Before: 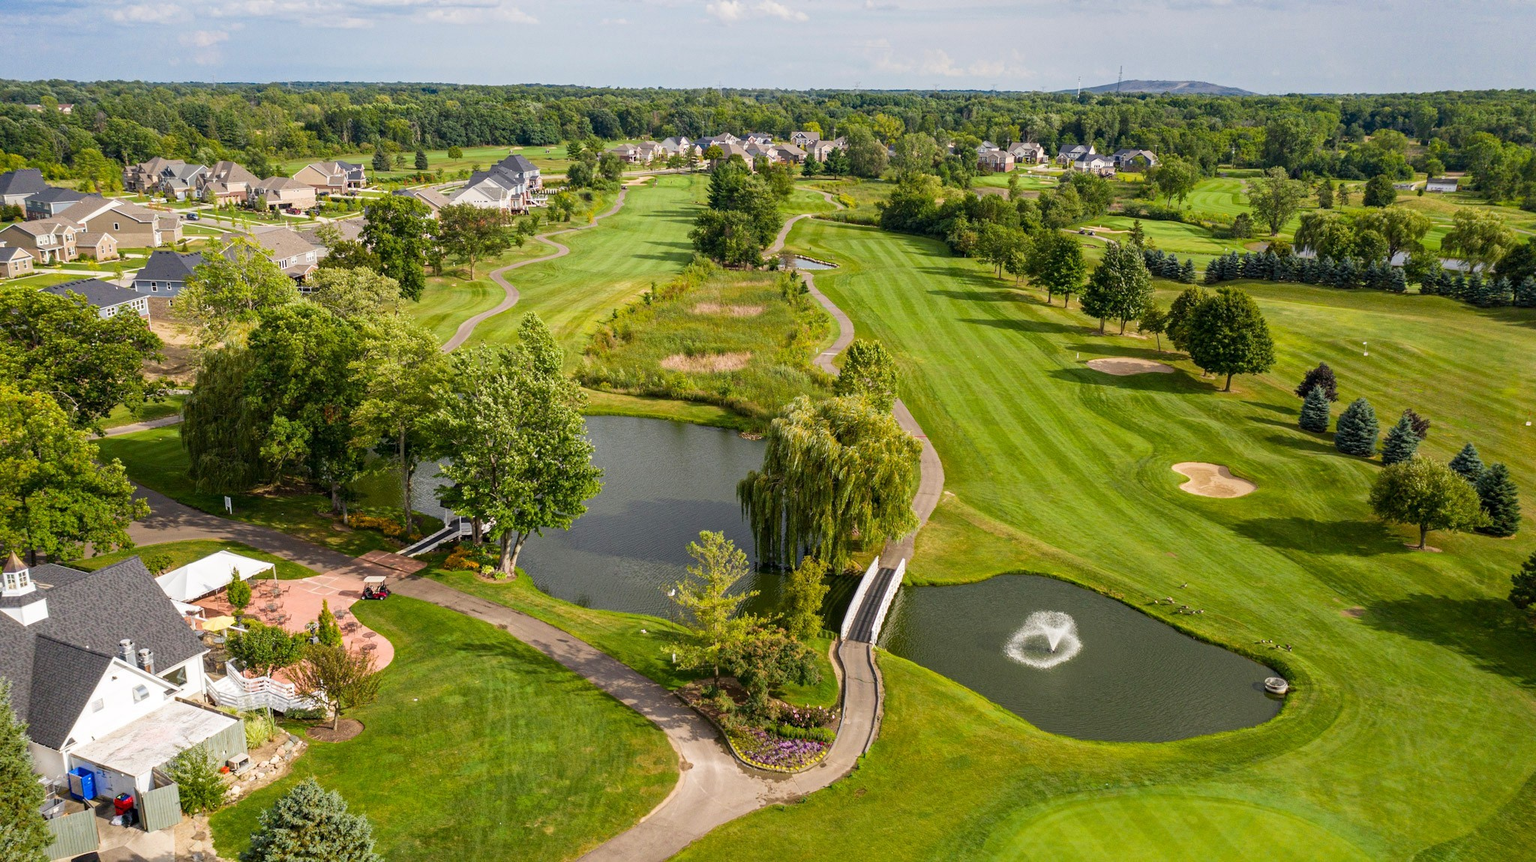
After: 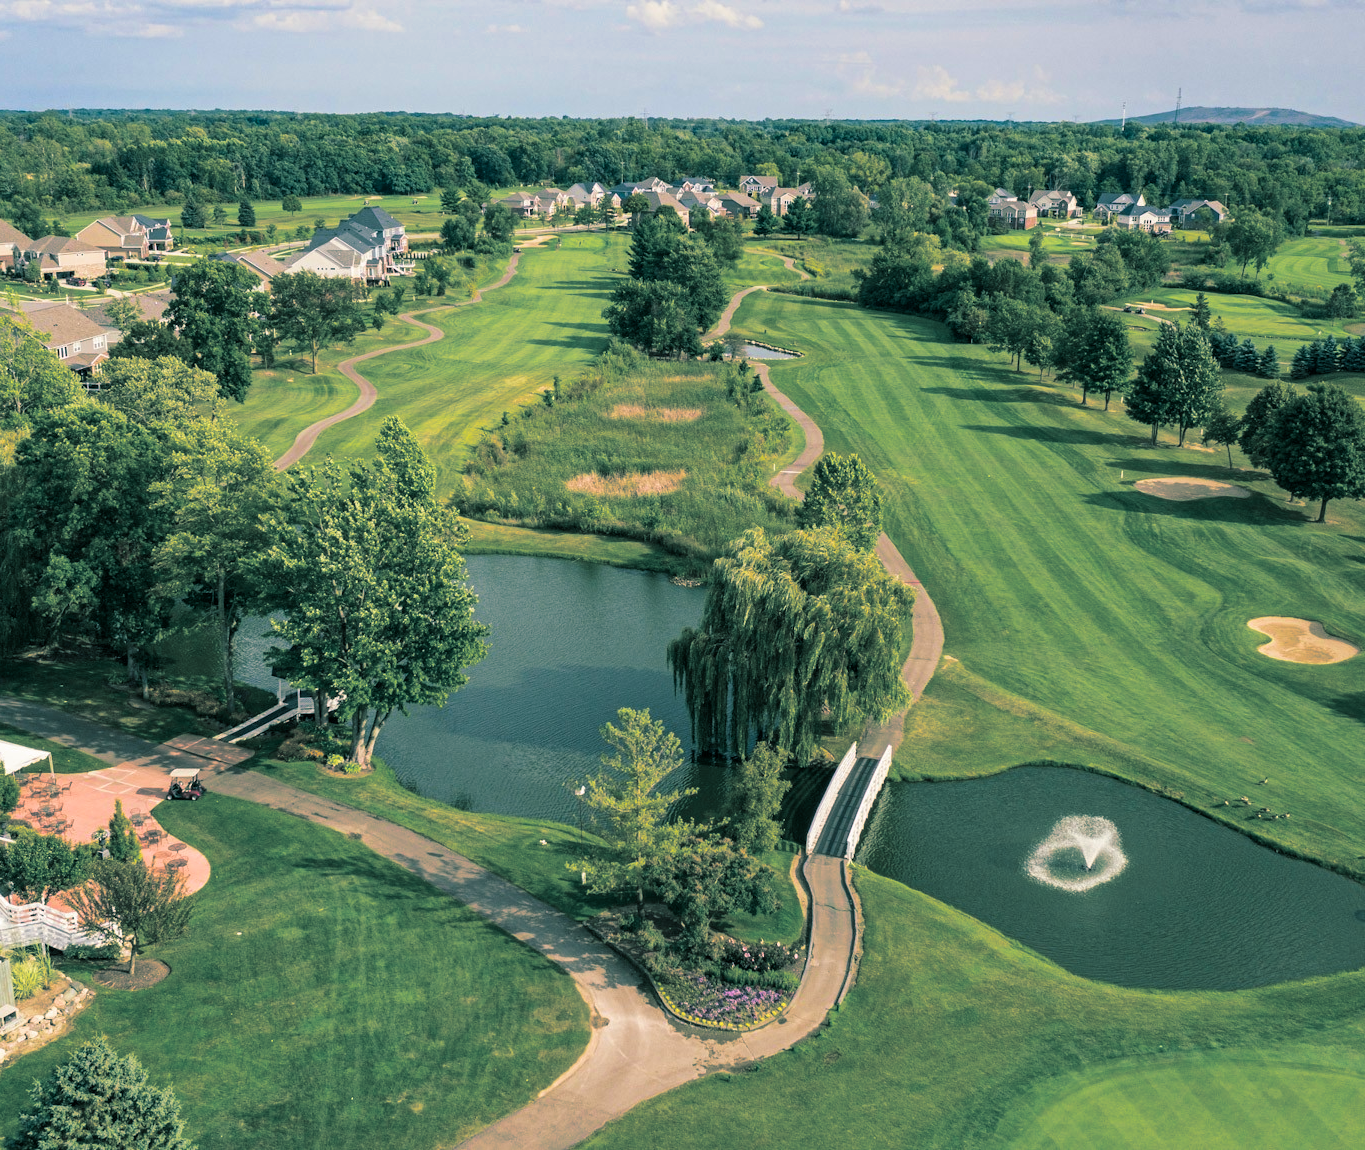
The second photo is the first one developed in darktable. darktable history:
crop: left 15.419%, right 17.914%
velvia: on, module defaults
split-toning: shadows › hue 186.43°, highlights › hue 49.29°, compress 30.29%
